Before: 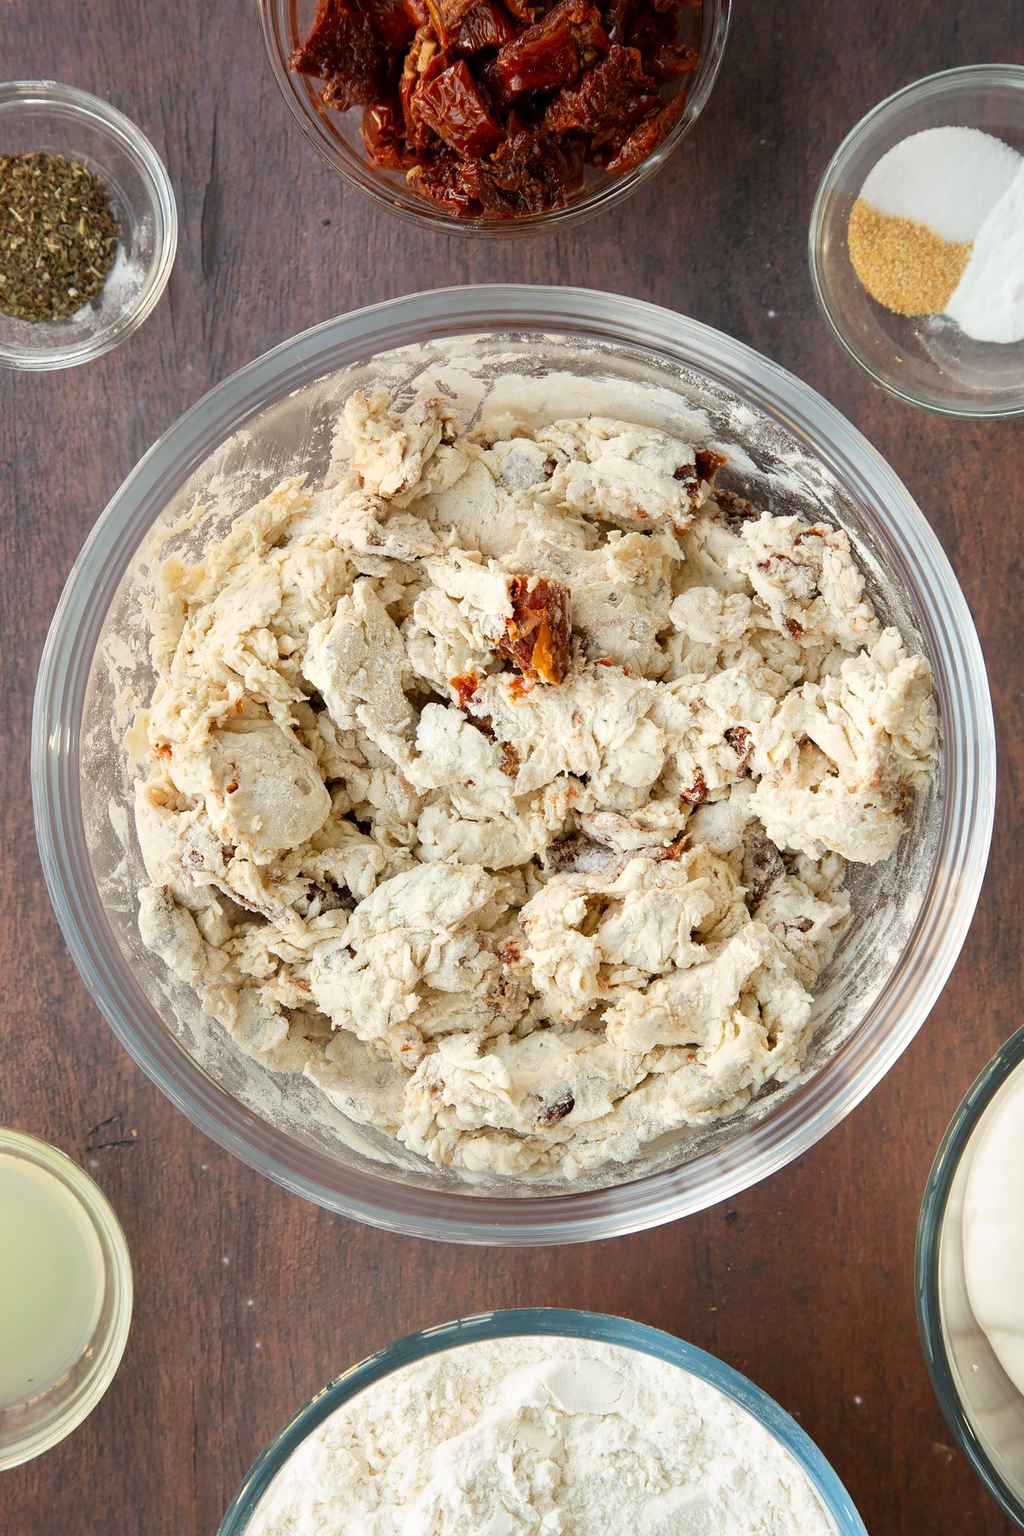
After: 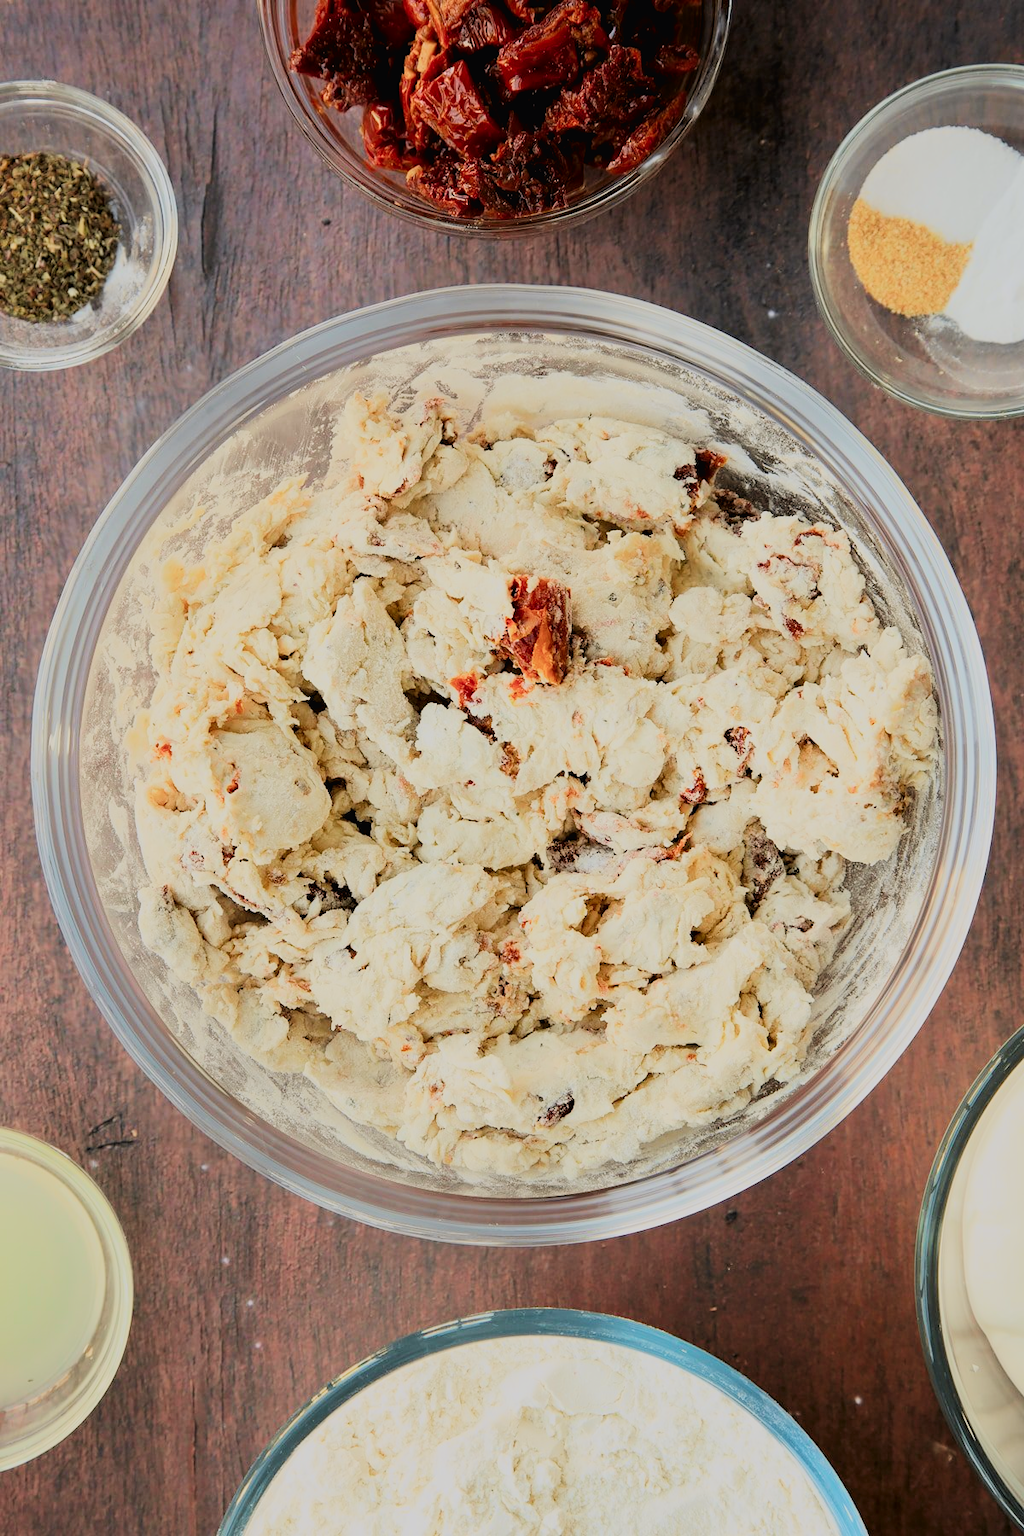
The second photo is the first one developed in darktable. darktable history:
filmic rgb: black relative exposure -6.21 EV, white relative exposure 6.96 EV, hardness 2.26, color science v5 (2021), contrast in shadows safe, contrast in highlights safe
tone curve: curves: ch0 [(0, 0.013) (0.054, 0.018) (0.205, 0.191) (0.289, 0.292) (0.39, 0.424) (0.493, 0.551) (0.666, 0.743) (0.795, 0.841) (1, 0.998)]; ch1 [(0, 0) (0.385, 0.343) (0.439, 0.415) (0.494, 0.495) (0.501, 0.501) (0.51, 0.509) (0.54, 0.552) (0.586, 0.614) (0.66, 0.706) (0.783, 0.804) (1, 1)]; ch2 [(0, 0) (0.32, 0.281) (0.403, 0.399) (0.441, 0.428) (0.47, 0.469) (0.498, 0.496) (0.524, 0.538) (0.566, 0.579) (0.633, 0.665) (0.7, 0.711) (1, 1)], color space Lab, independent channels, preserve colors none
